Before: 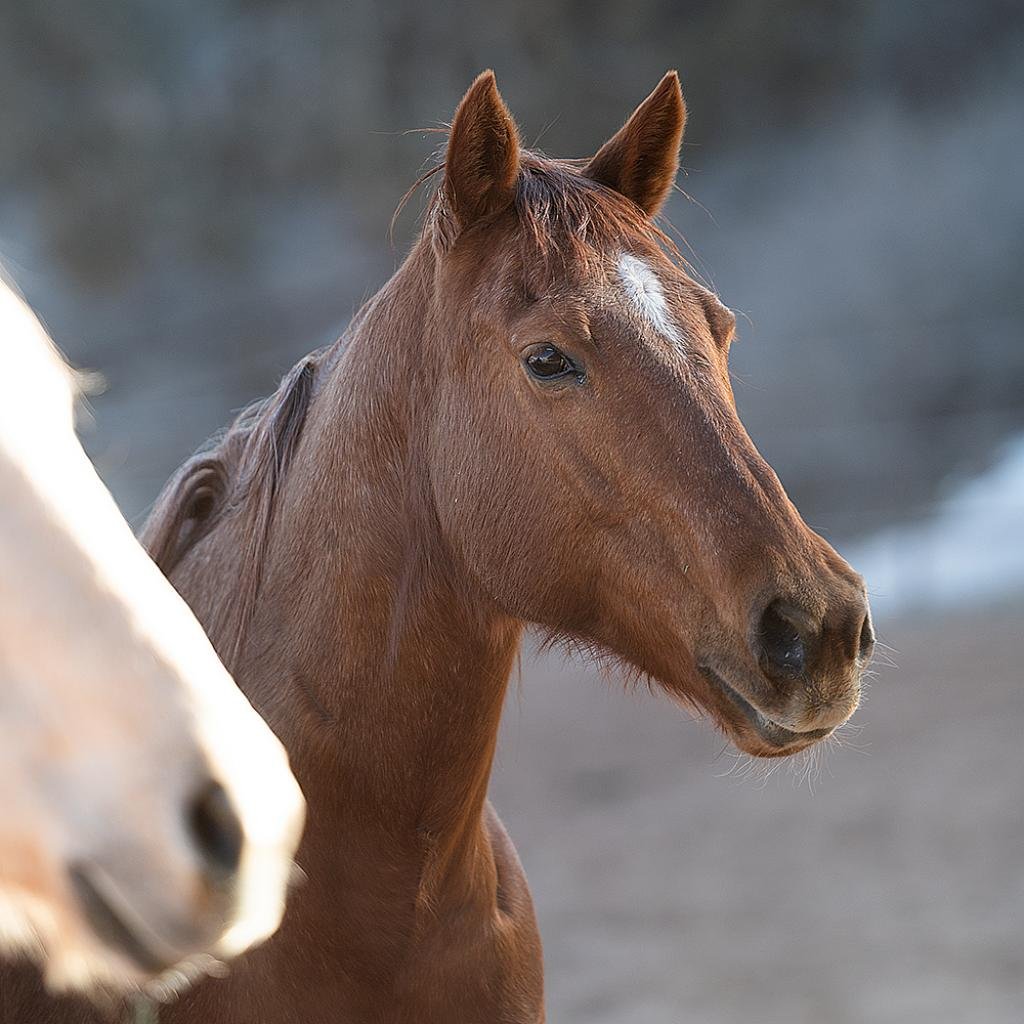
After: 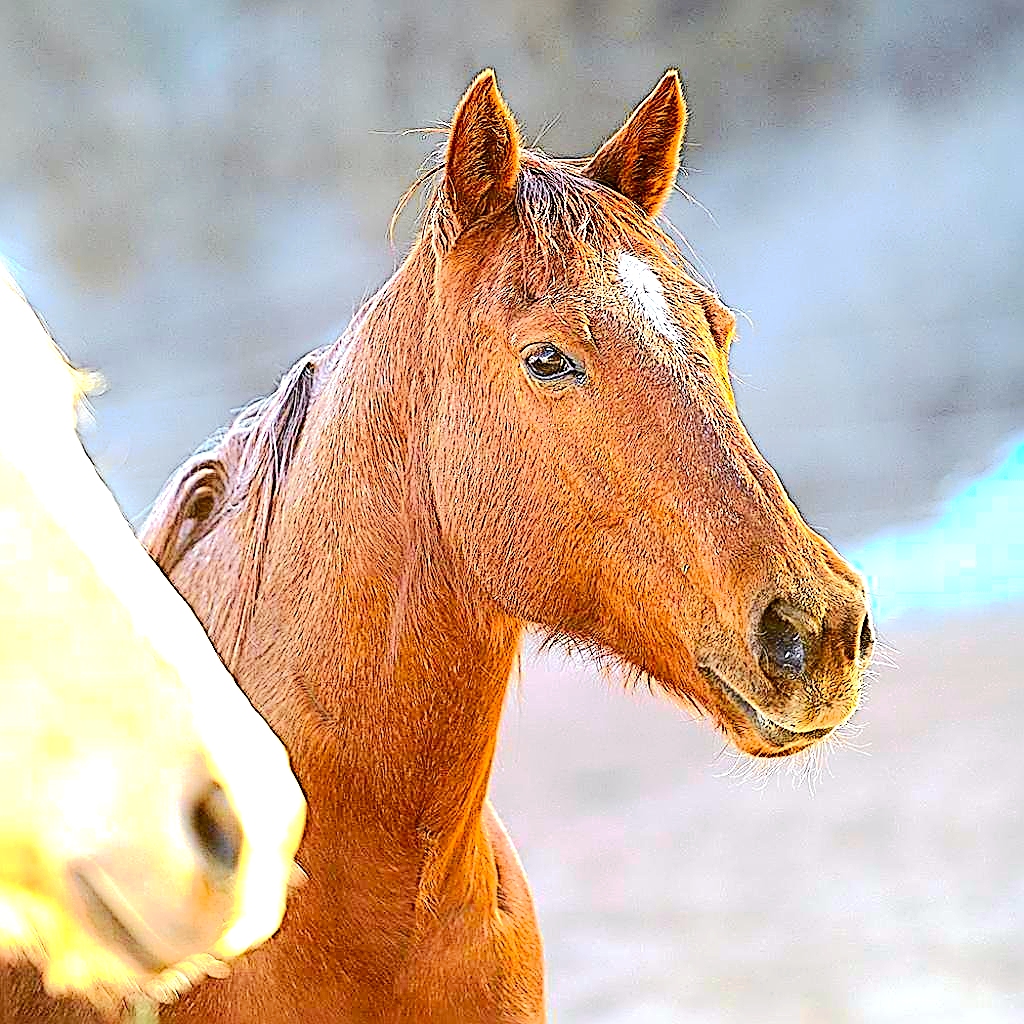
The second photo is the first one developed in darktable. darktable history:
tone curve: curves: ch0 [(0, 0.003) (0.113, 0.081) (0.207, 0.184) (0.515, 0.612) (0.712, 0.793) (0.984, 0.961)]; ch1 [(0, 0) (0.172, 0.123) (0.317, 0.272) (0.414, 0.382) (0.476, 0.479) (0.505, 0.498) (0.534, 0.534) (0.621, 0.65) (0.709, 0.764) (1, 1)]; ch2 [(0, 0) (0.411, 0.424) (0.505, 0.505) (0.521, 0.524) (0.537, 0.57) (0.65, 0.699) (1, 1)], color space Lab, independent channels, preserve colors none
contrast brightness saturation: saturation 0.125
base curve: curves: ch0 [(0, 0) (0.235, 0.266) (0.503, 0.496) (0.786, 0.72) (1, 1)], preserve colors none
sharpen: radius 3.152, amount 1.743
color balance rgb: shadows lift › hue 84.9°, power › luminance -3.537%, power › chroma 0.575%, power › hue 39.81°, linear chroma grading › global chroma 20.177%, perceptual saturation grading › global saturation 29.429%
exposure: black level correction 0, exposure 1.622 EV, compensate highlight preservation false
